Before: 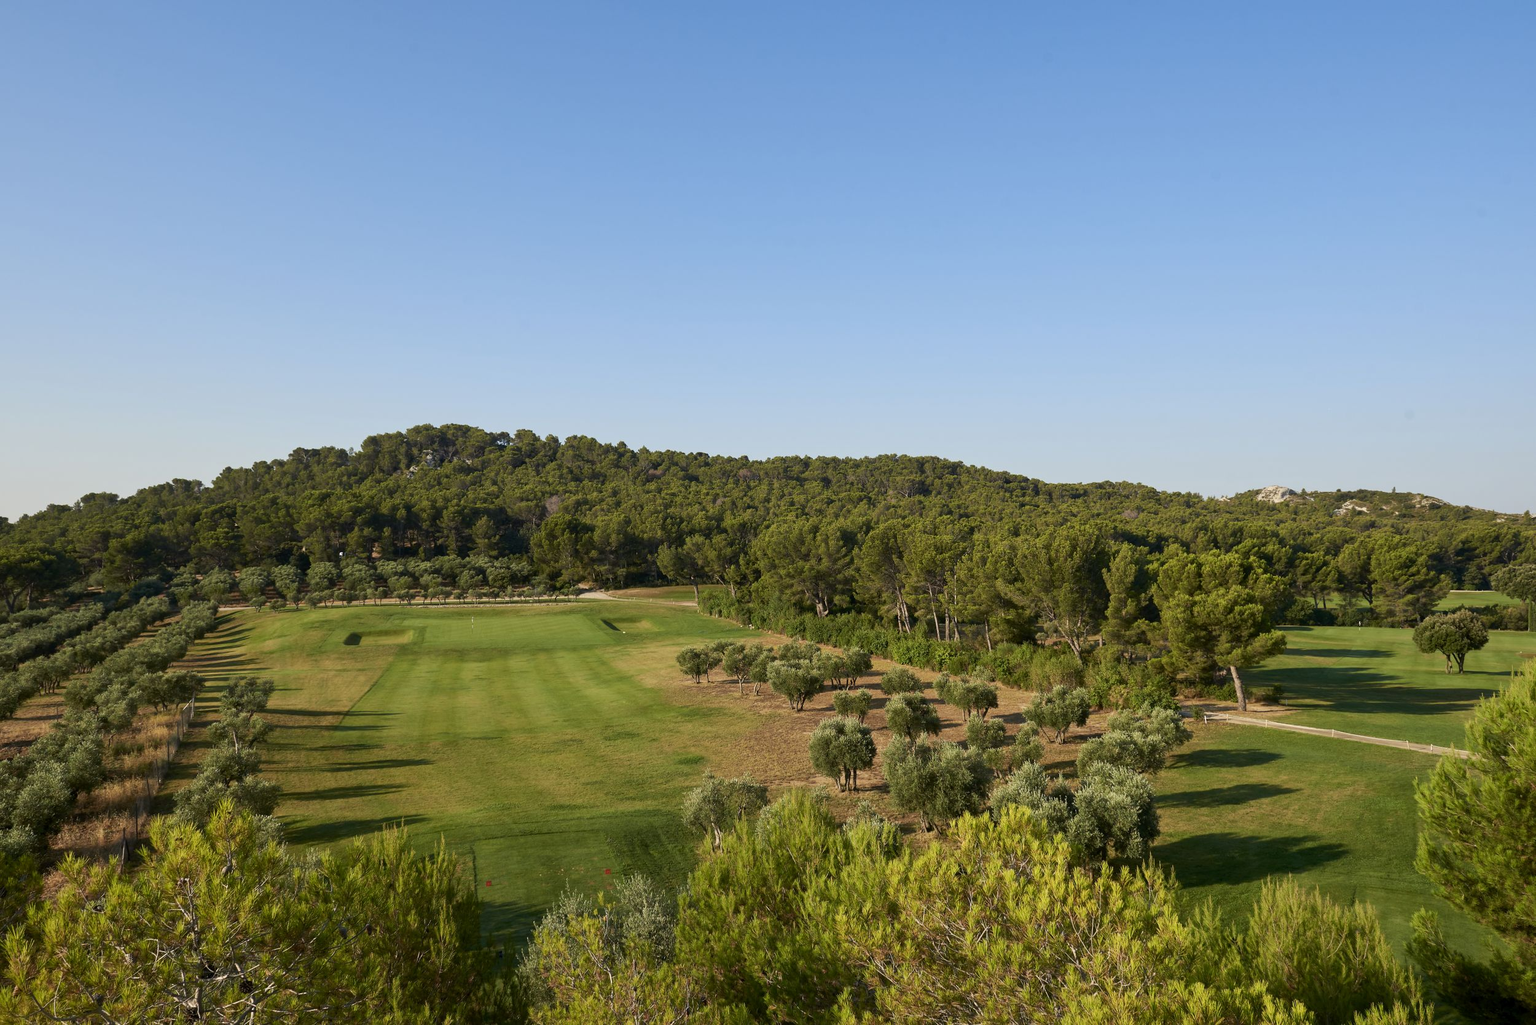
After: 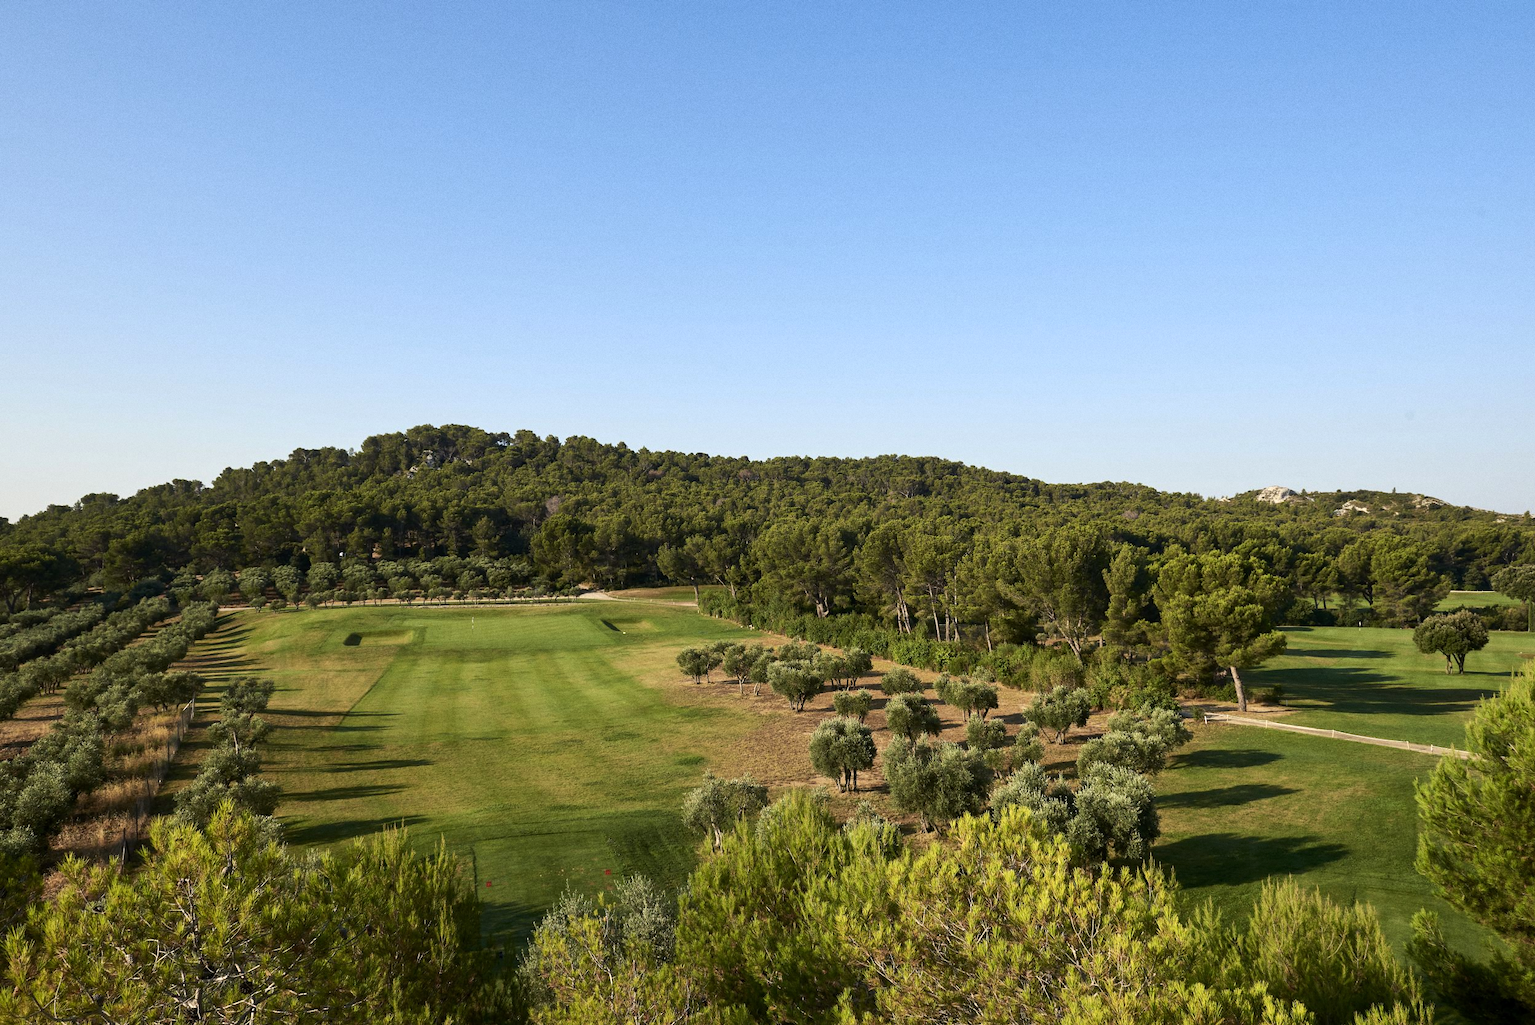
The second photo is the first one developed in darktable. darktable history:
tone equalizer: -8 EV -0.417 EV, -7 EV -0.389 EV, -6 EV -0.333 EV, -5 EV -0.222 EV, -3 EV 0.222 EV, -2 EV 0.333 EV, -1 EV 0.389 EV, +0 EV 0.417 EV, edges refinement/feathering 500, mask exposure compensation -1.57 EV, preserve details no
grain: coarseness 0.09 ISO
